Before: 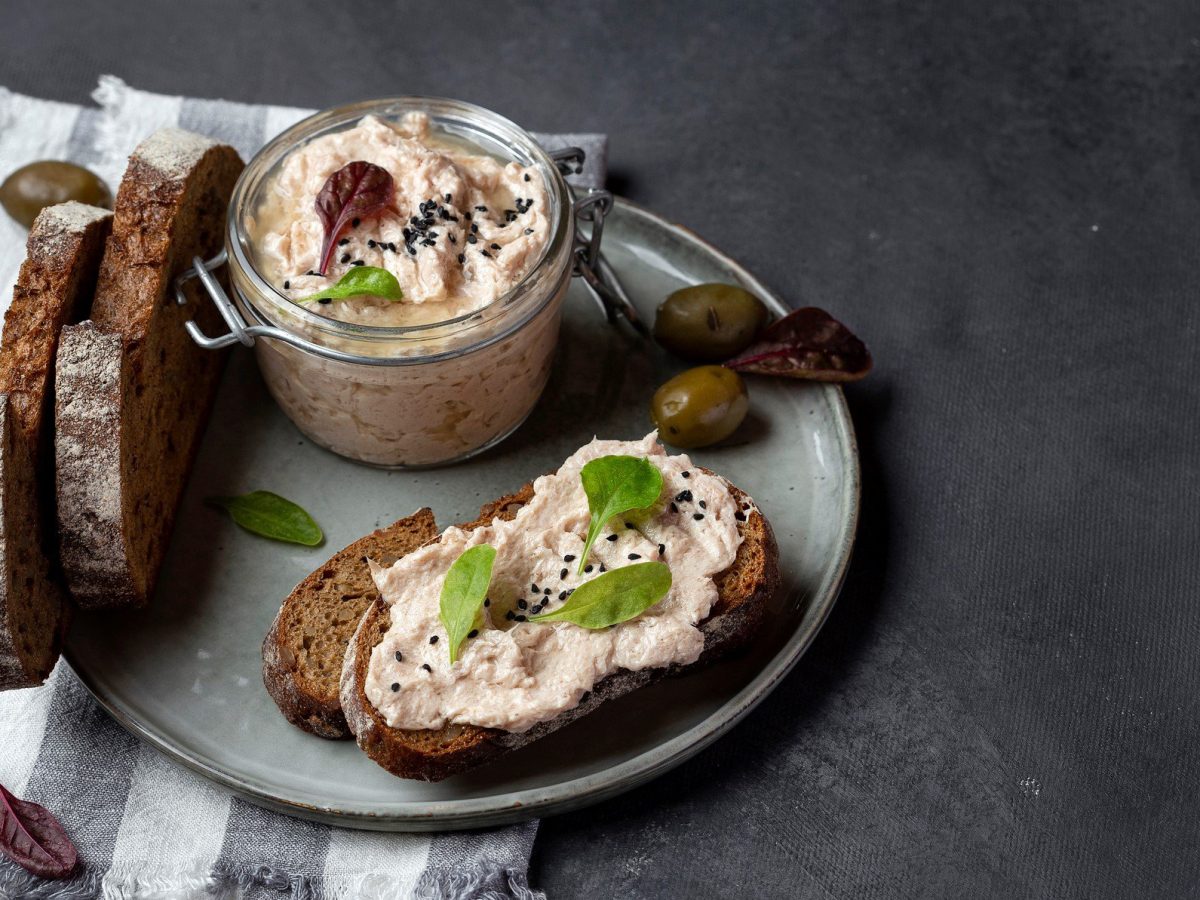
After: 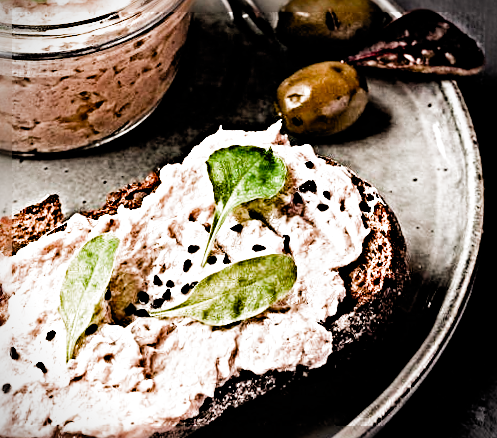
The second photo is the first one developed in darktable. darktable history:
color balance rgb: perceptual saturation grading › highlights -31.88%, perceptual saturation grading › mid-tones 5.8%, perceptual saturation grading › shadows 18.12%, perceptual brilliance grading › highlights 3.62%, perceptual brilliance grading › mid-tones -18.12%, perceptual brilliance grading › shadows -41.3%
rotate and perspective: rotation 0.72°, lens shift (vertical) -0.352, lens shift (horizontal) -0.051, crop left 0.152, crop right 0.859, crop top 0.019, crop bottom 0.964
exposure: black level correction 0, exposure 1.625 EV, compensate exposure bias true, compensate highlight preservation false
filmic rgb: black relative exposure -4.4 EV, white relative exposure 5 EV, threshold 3 EV, hardness 2.23, latitude 40.06%, contrast 1.15, highlights saturation mix 10%, shadows ↔ highlights balance 1.04%, preserve chrominance RGB euclidean norm (legacy), color science v4 (2020), enable highlight reconstruction true
sharpen: radius 6.3, amount 1.8, threshold 0
white balance: red 1.127, blue 0.943
crop: left 25%, top 25%, right 25%, bottom 25%
vignetting: fall-off start 91.19%
